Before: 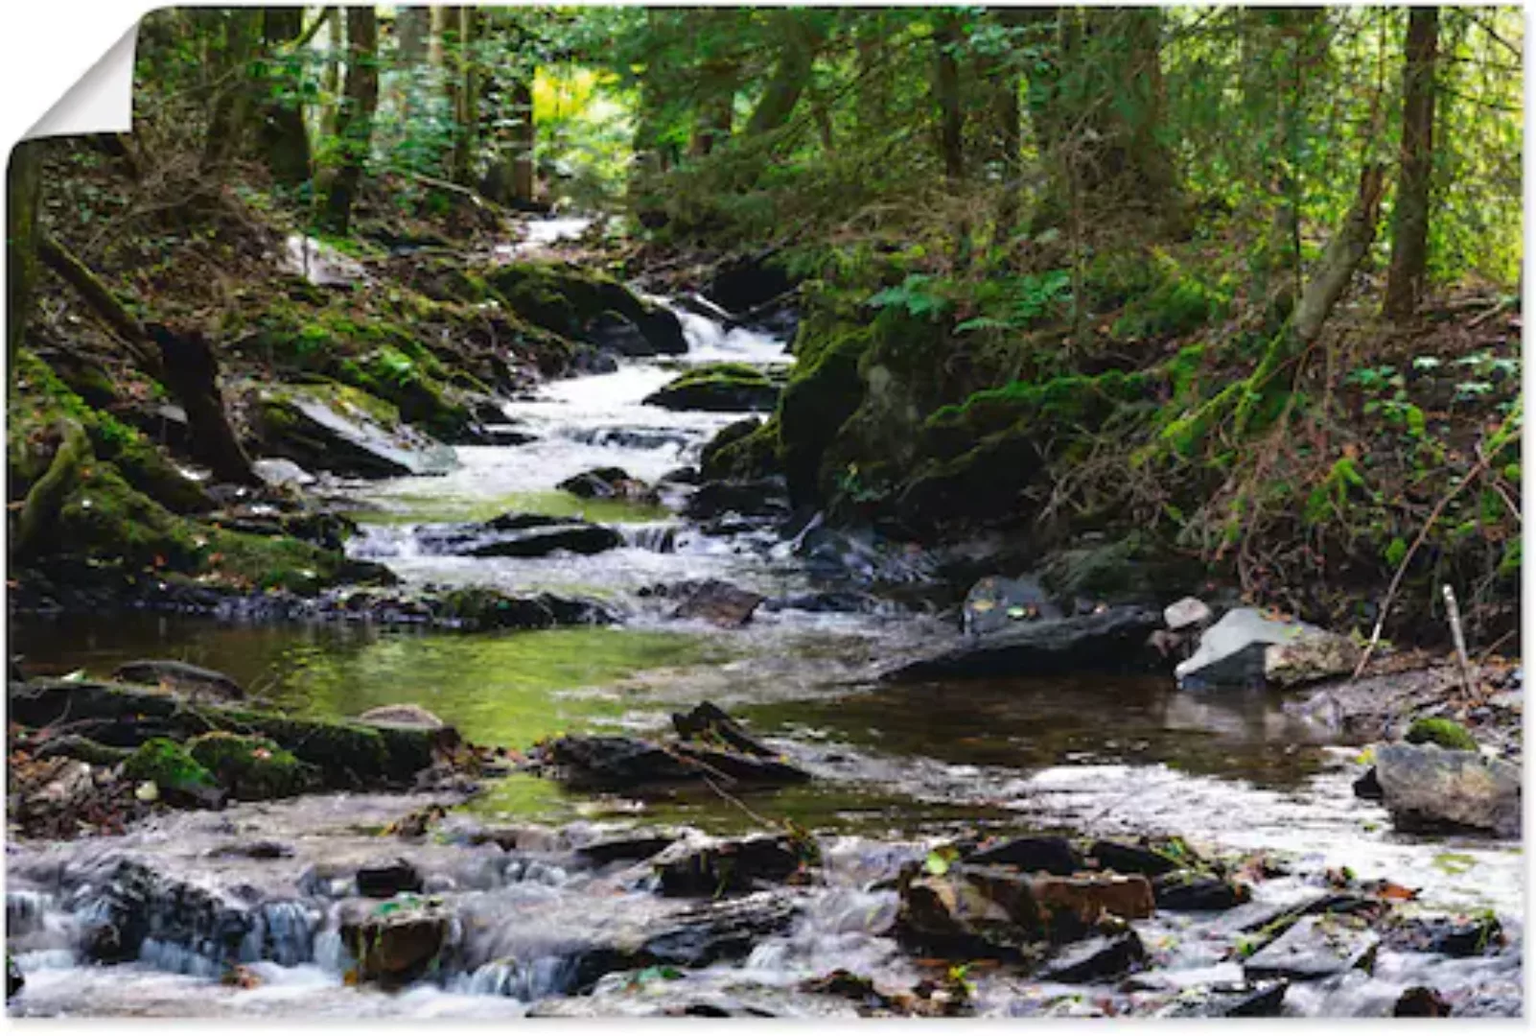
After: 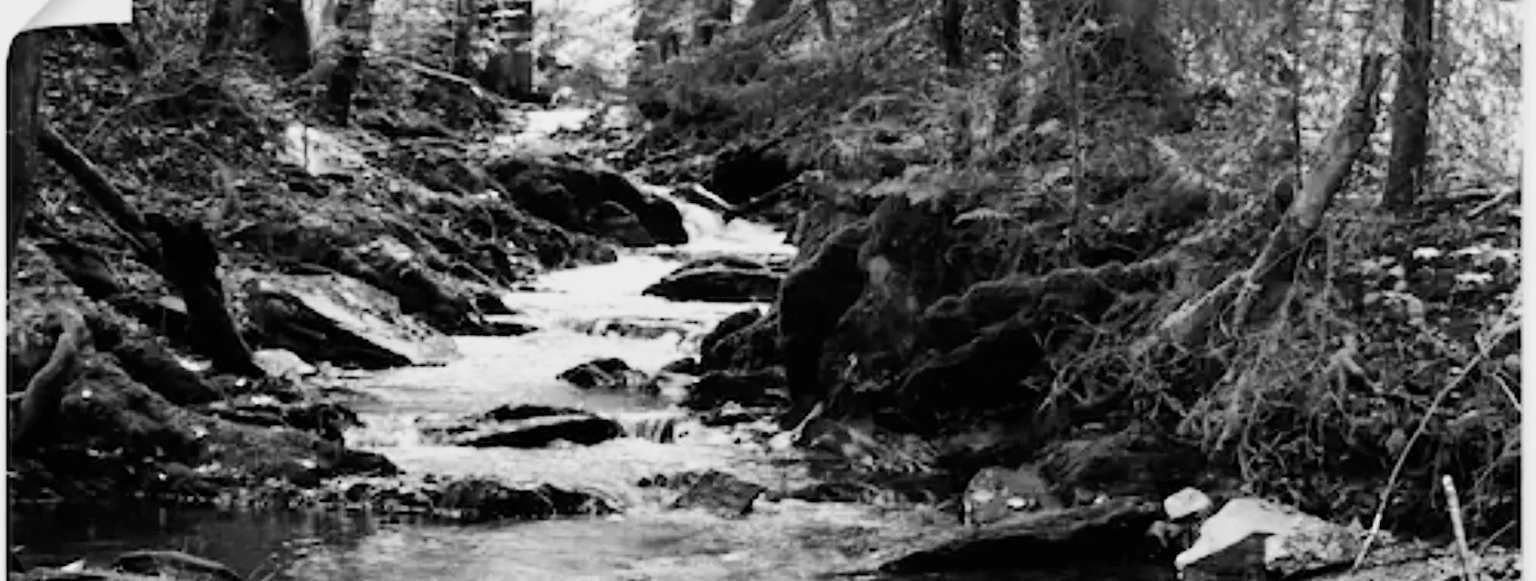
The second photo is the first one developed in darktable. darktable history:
crop and rotate: top 10.605%, bottom 33.274%
exposure: black level correction 0, exposure 0.5 EV, compensate highlight preservation false
filmic rgb: middle gray luminance 18.42%, black relative exposure -9 EV, white relative exposure 3.75 EV, threshold 6 EV, target black luminance 0%, hardness 4.85, latitude 67.35%, contrast 0.955, highlights saturation mix 20%, shadows ↔ highlights balance 21.36%, add noise in highlights 0, preserve chrominance luminance Y, color science v3 (2019), use custom middle-gray values true, iterations of high-quality reconstruction 0, contrast in highlights soft, enable highlight reconstruction true
monochrome: a -74.22, b 78.2
tone equalizer: -8 EV -0.75 EV, -7 EV -0.7 EV, -6 EV -0.6 EV, -5 EV -0.4 EV, -3 EV 0.4 EV, -2 EV 0.6 EV, -1 EV 0.7 EV, +0 EV 0.75 EV, edges refinement/feathering 500, mask exposure compensation -1.57 EV, preserve details no
